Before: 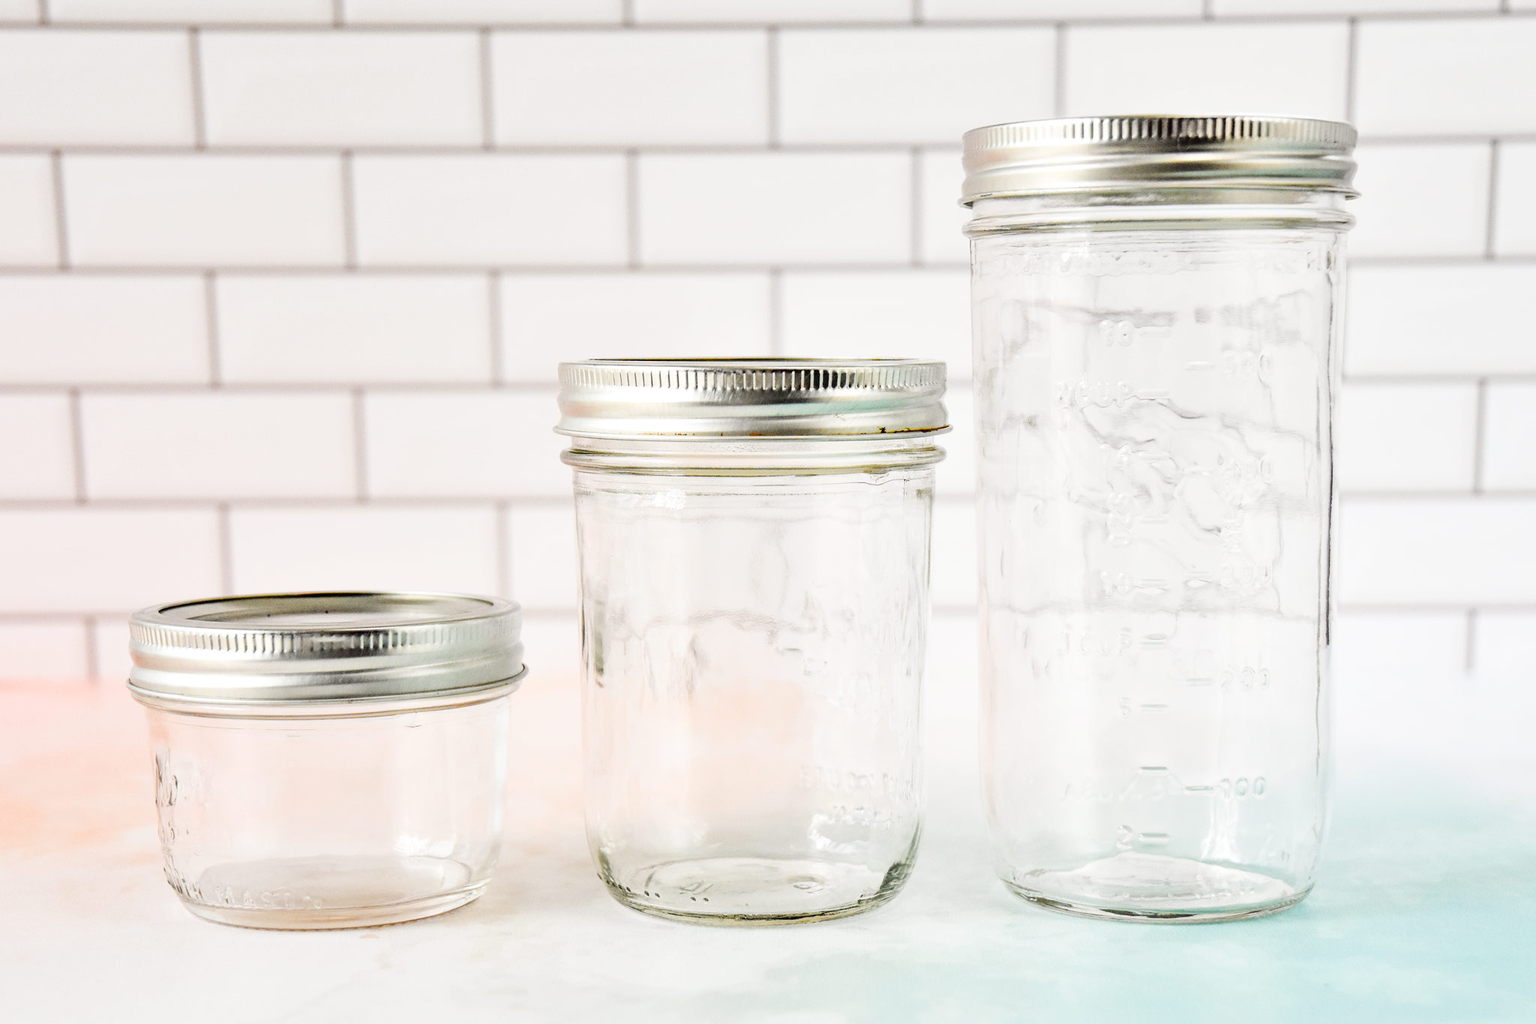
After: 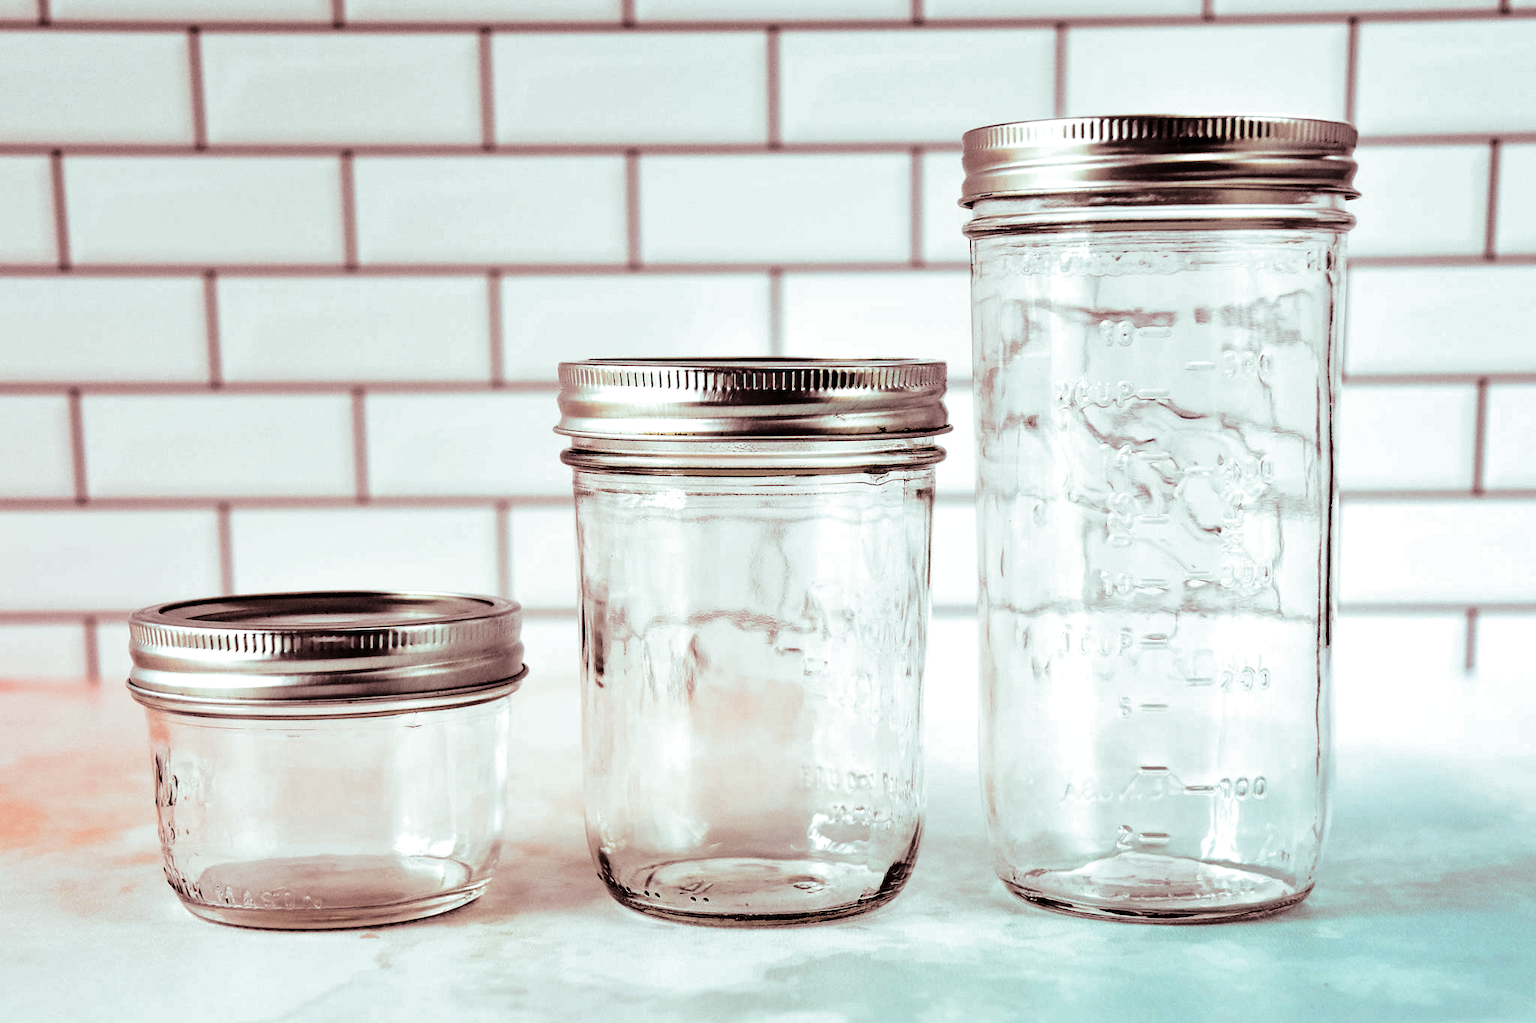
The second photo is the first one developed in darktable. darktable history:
tone curve: curves: ch0 [(0, 0) (0.003, 0.007) (0.011, 0.008) (0.025, 0.007) (0.044, 0.009) (0.069, 0.012) (0.1, 0.02) (0.136, 0.035) (0.177, 0.06) (0.224, 0.104) (0.277, 0.16) (0.335, 0.228) (0.399, 0.308) (0.468, 0.418) (0.543, 0.525) (0.623, 0.635) (0.709, 0.723) (0.801, 0.802) (0.898, 0.889) (1, 1)], preserve colors none
color balance: output saturation 120%
split-toning: shadows › saturation 0.3, highlights › hue 180°, highlights › saturation 0.3, compress 0%
shadows and highlights: radius 171.16, shadows 27, white point adjustment 3.13, highlights -67.95, soften with gaussian
